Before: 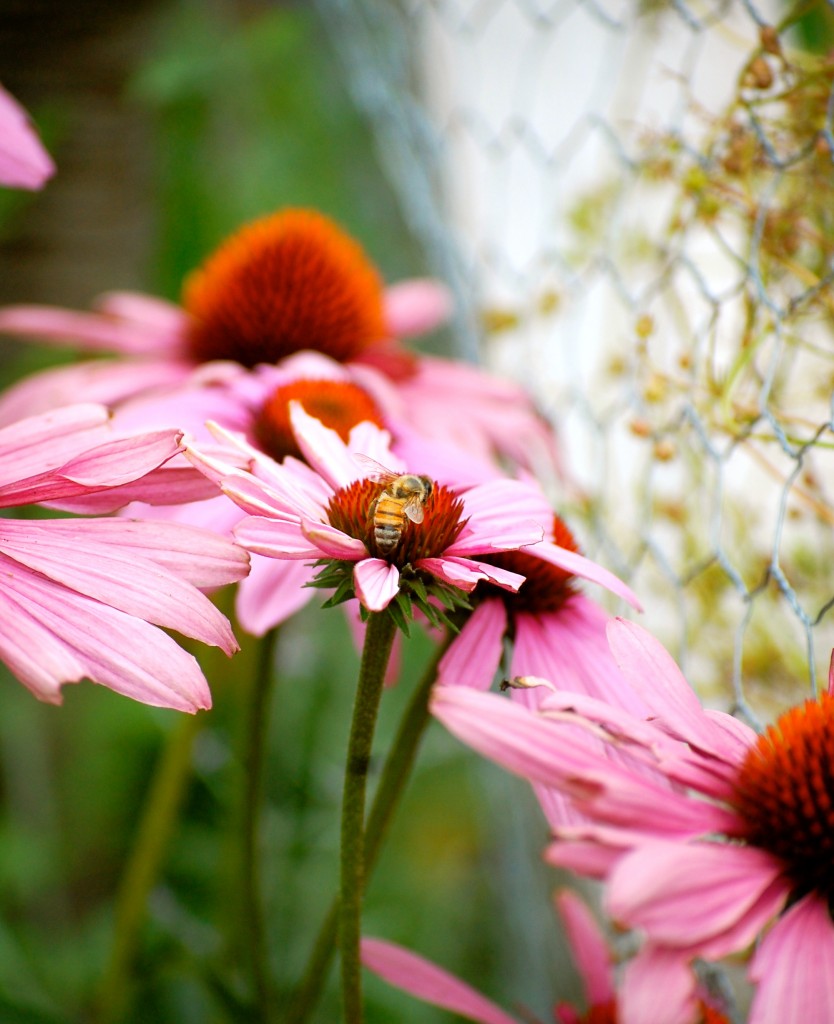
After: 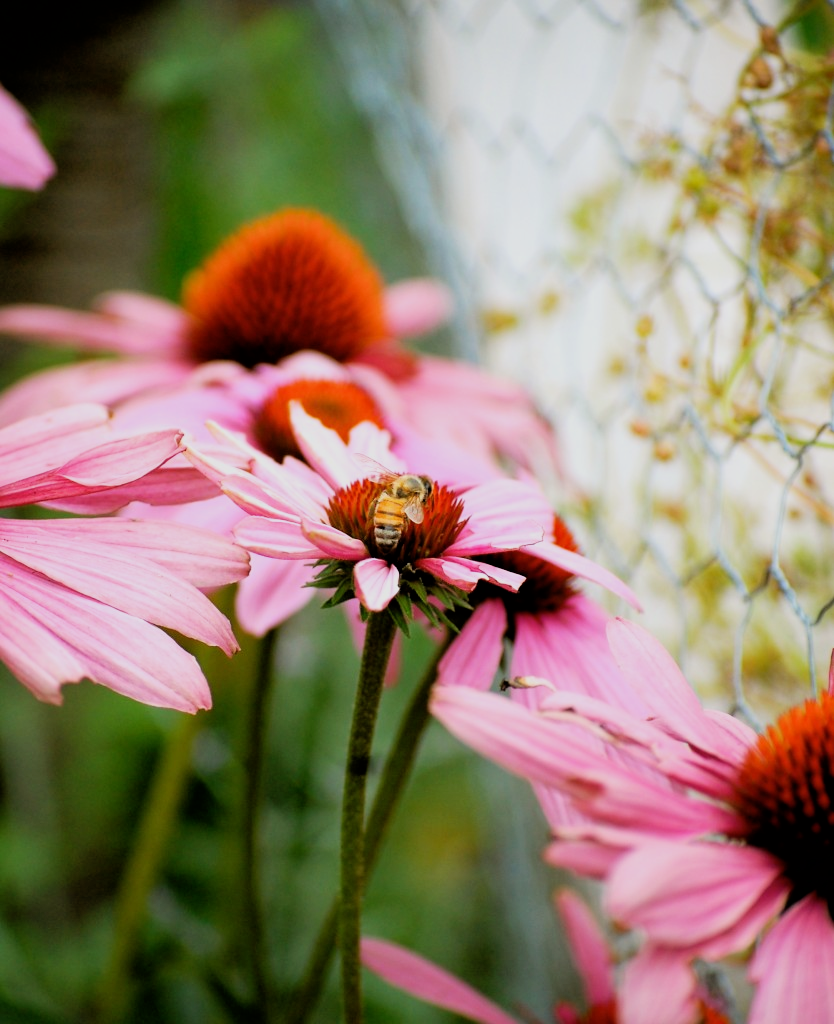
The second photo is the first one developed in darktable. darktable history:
filmic rgb: black relative exposure -7.75 EV, white relative exposure 4.37 EV, threshold 5.97 EV, hardness 3.75, latitude 49.85%, contrast 1.101, enable highlight reconstruction true
